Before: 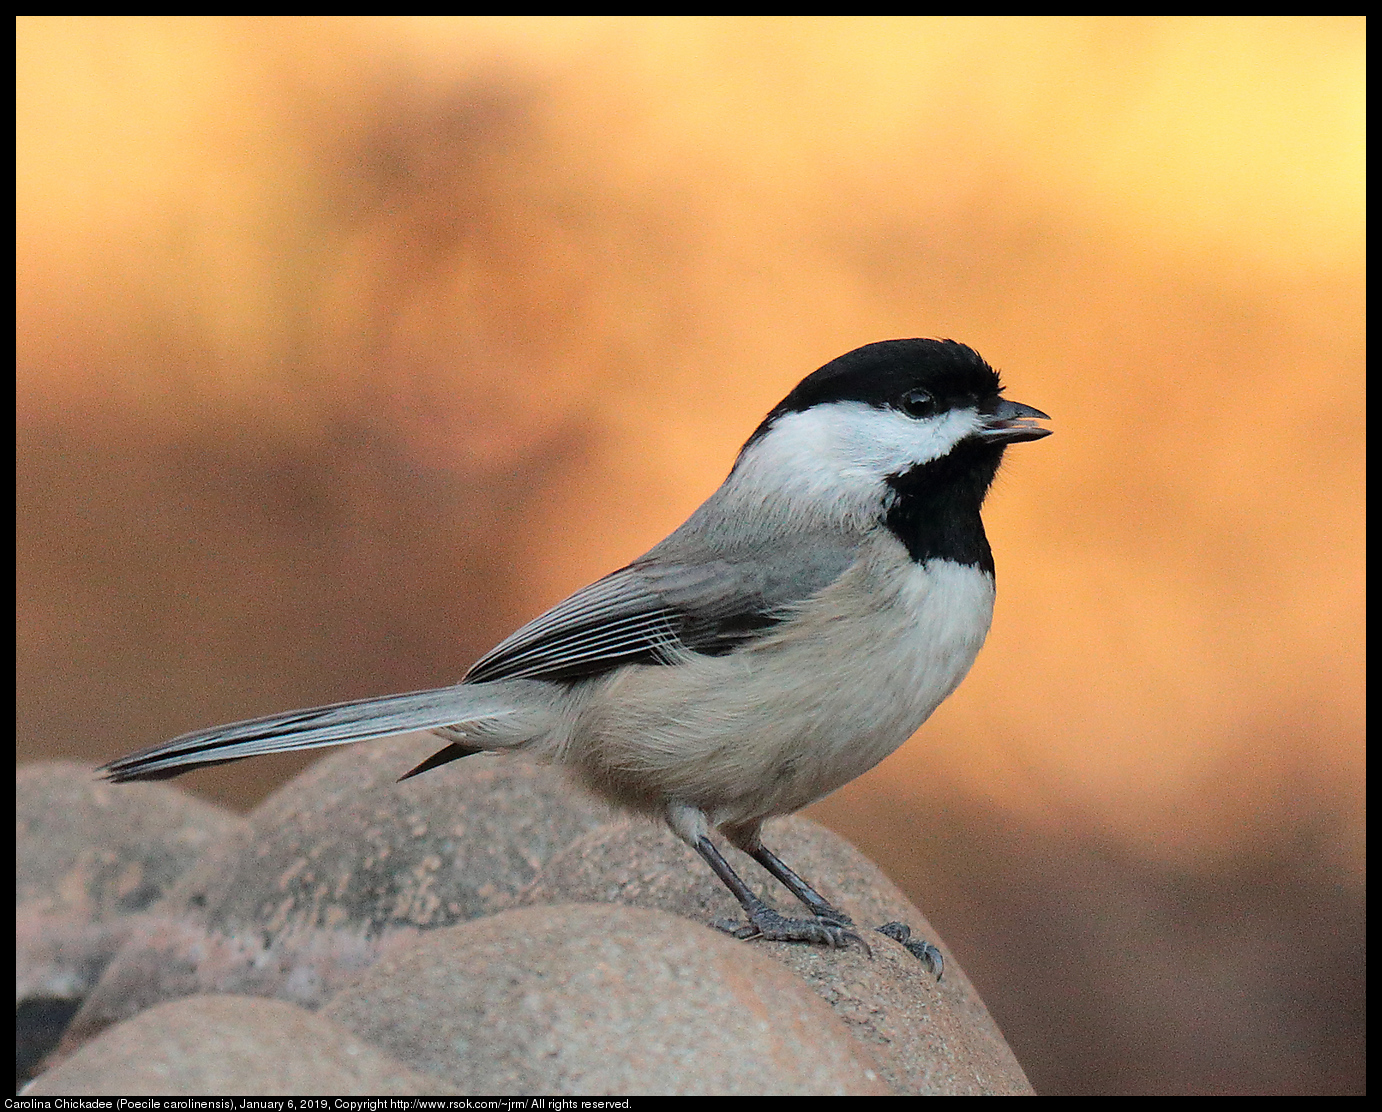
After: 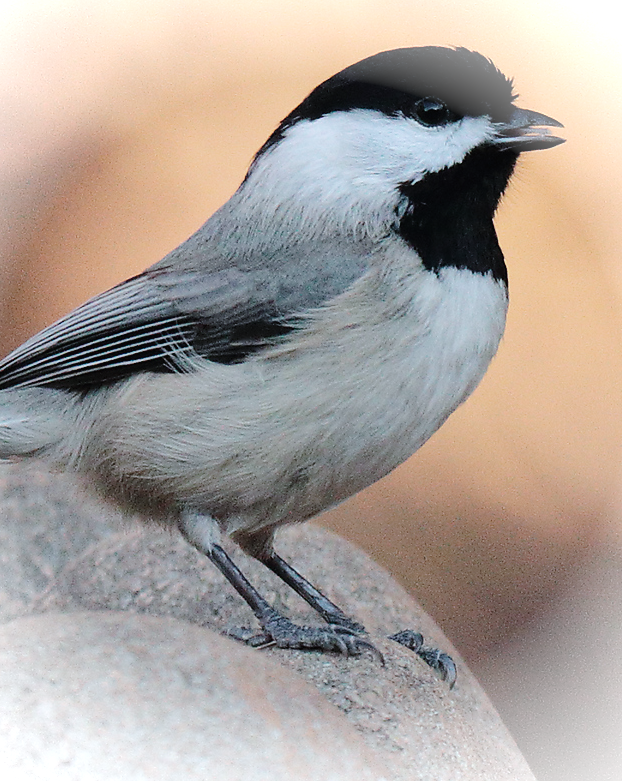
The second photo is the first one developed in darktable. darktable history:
crop: left 35.27%, top 26.31%, right 19.706%, bottom 3.453%
exposure: exposure 0.014 EV, compensate exposure bias true, compensate highlight preservation false
tone curve: curves: ch0 [(0, 0) (0.033, 0.016) (0.171, 0.127) (0.33, 0.331) (0.432, 0.475) (0.601, 0.665) (0.843, 0.876) (1, 1)]; ch1 [(0, 0) (0.339, 0.349) (0.445, 0.42) (0.476, 0.47) (0.501, 0.499) (0.516, 0.525) (0.548, 0.563) (0.584, 0.633) (0.728, 0.746) (1, 1)]; ch2 [(0, 0) (0.327, 0.324) (0.417, 0.44) (0.46, 0.453) (0.502, 0.498) (0.517, 0.524) (0.53, 0.554) (0.579, 0.599) (0.745, 0.704) (1, 1)], preserve colors none
tone equalizer: on, module defaults
color calibration: x 0.37, y 0.382, temperature 4319.43 K
vignetting: fall-off radius 61.09%, brightness 0.991, saturation -0.49
velvia: on, module defaults
contrast brightness saturation: contrast -0.055, saturation -0.408
